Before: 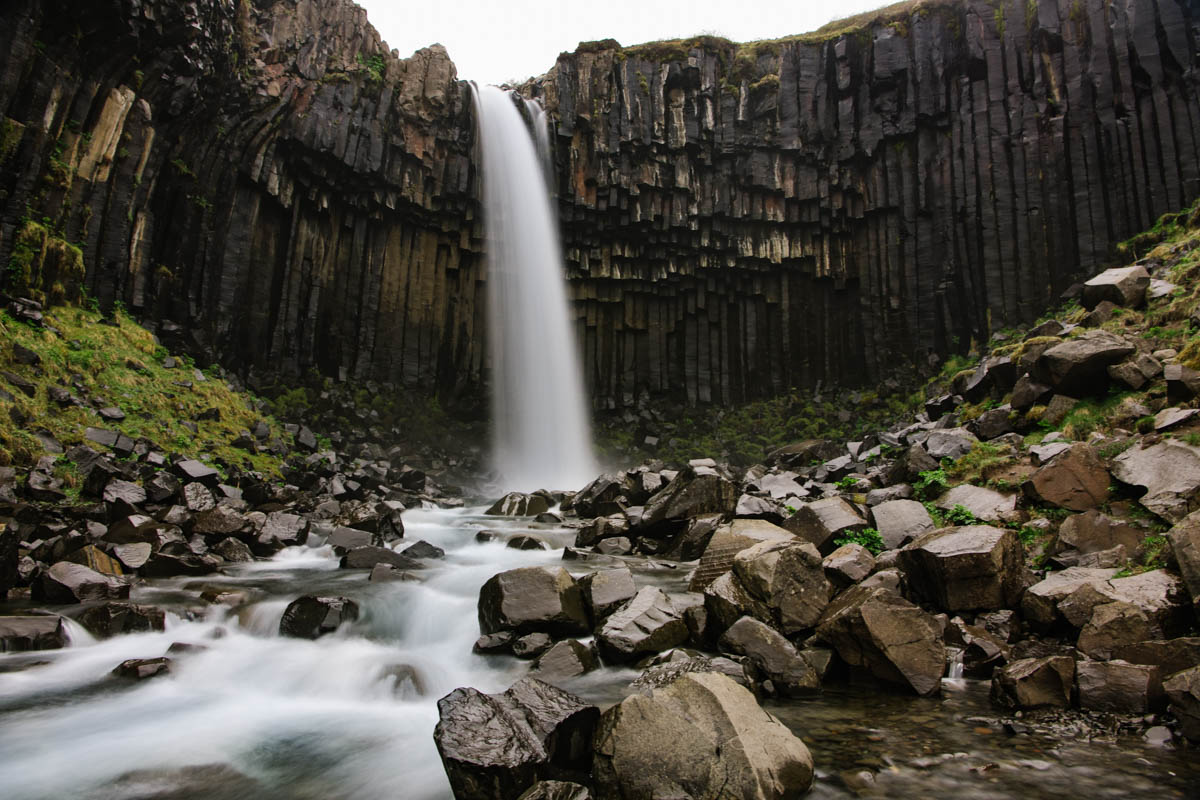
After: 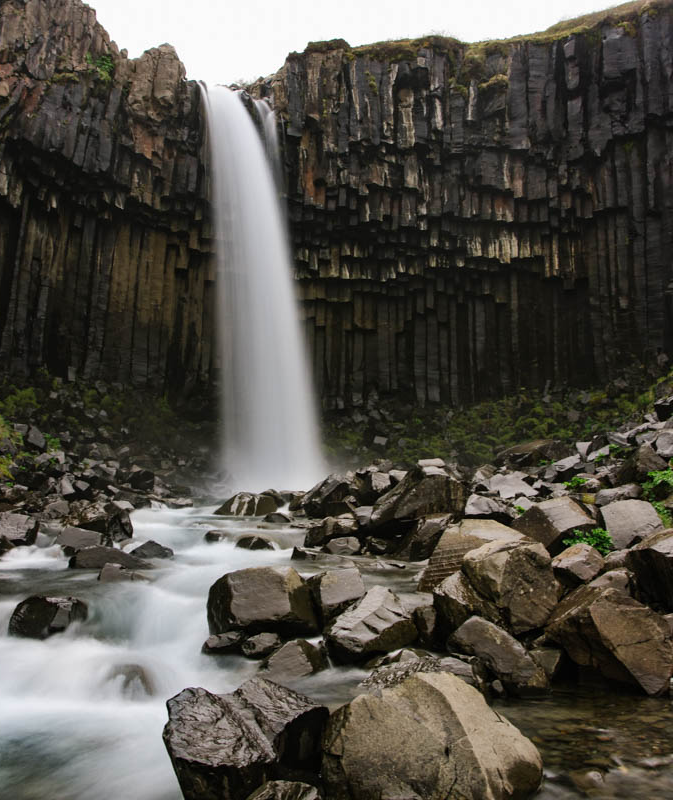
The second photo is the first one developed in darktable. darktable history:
crop and rotate: left 22.606%, right 21.301%
